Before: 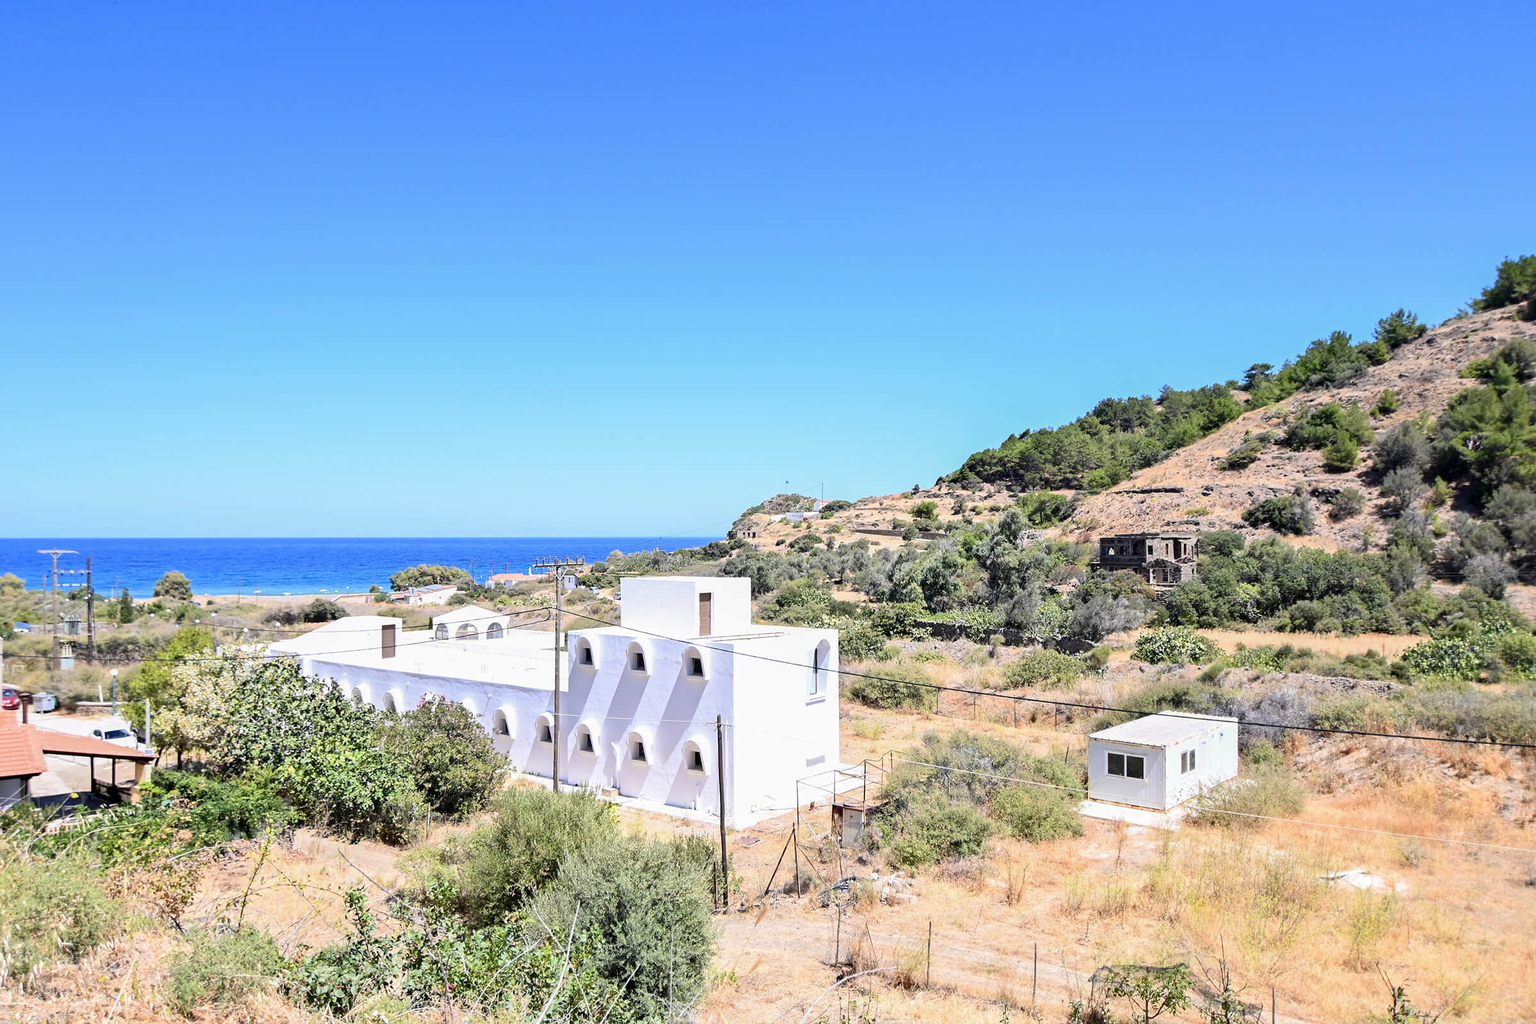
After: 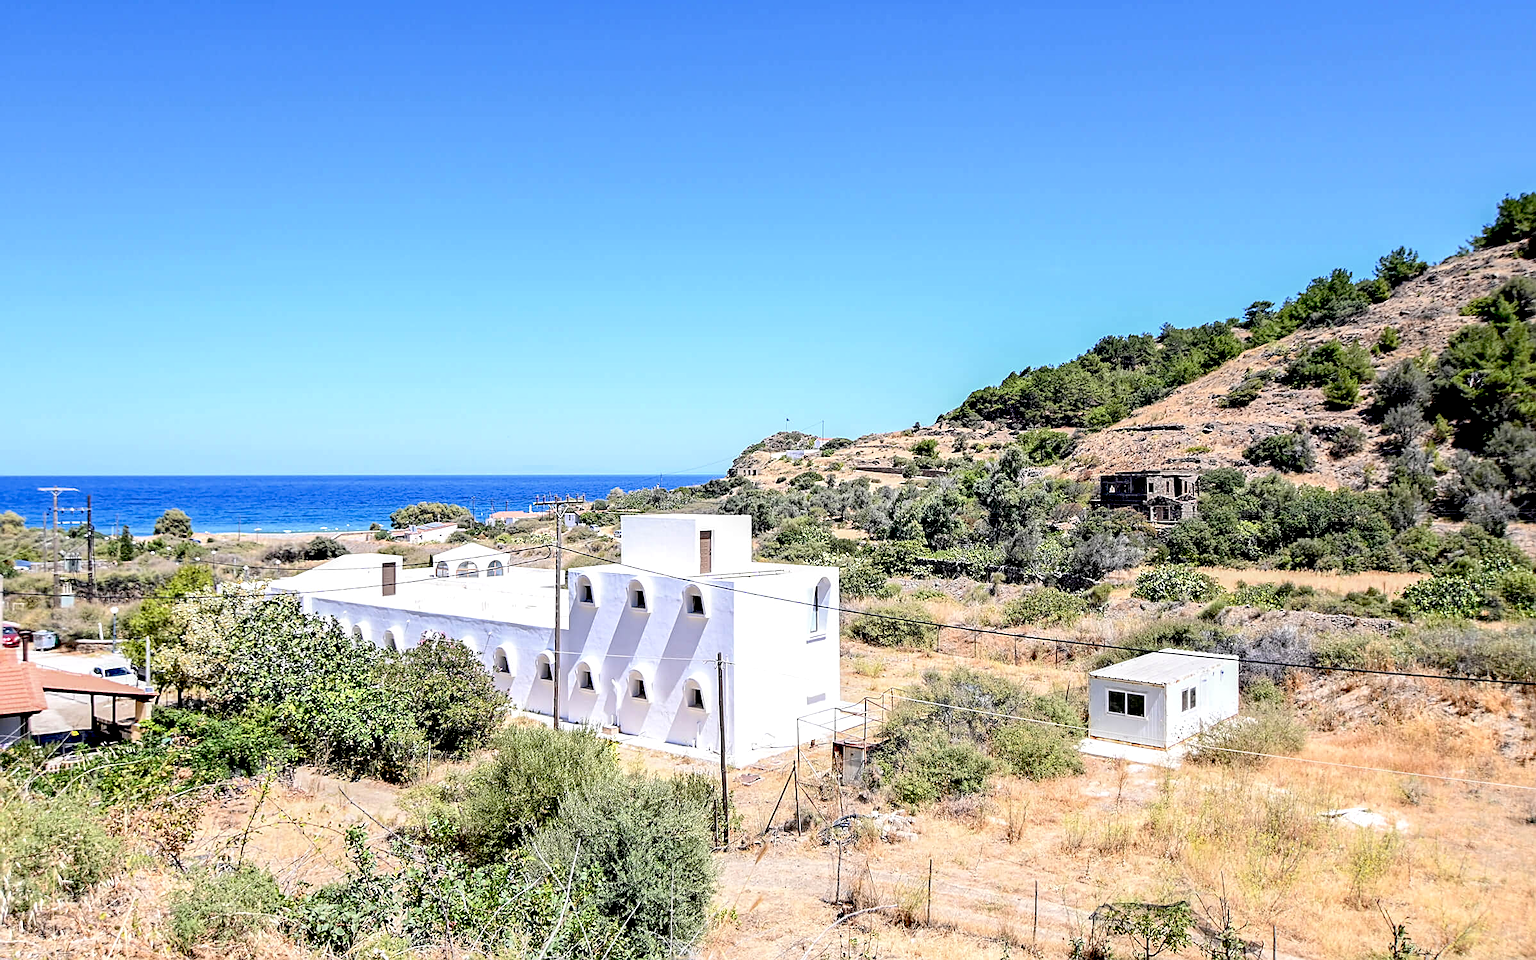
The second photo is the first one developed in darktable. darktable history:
crop and rotate: top 6.206%
sharpen: on, module defaults
exposure: black level correction 0.029, exposure -0.08 EV, compensate highlight preservation false
shadows and highlights: shadows -11.79, white point adjustment 4.05, highlights 26.58
local contrast: detail 130%
